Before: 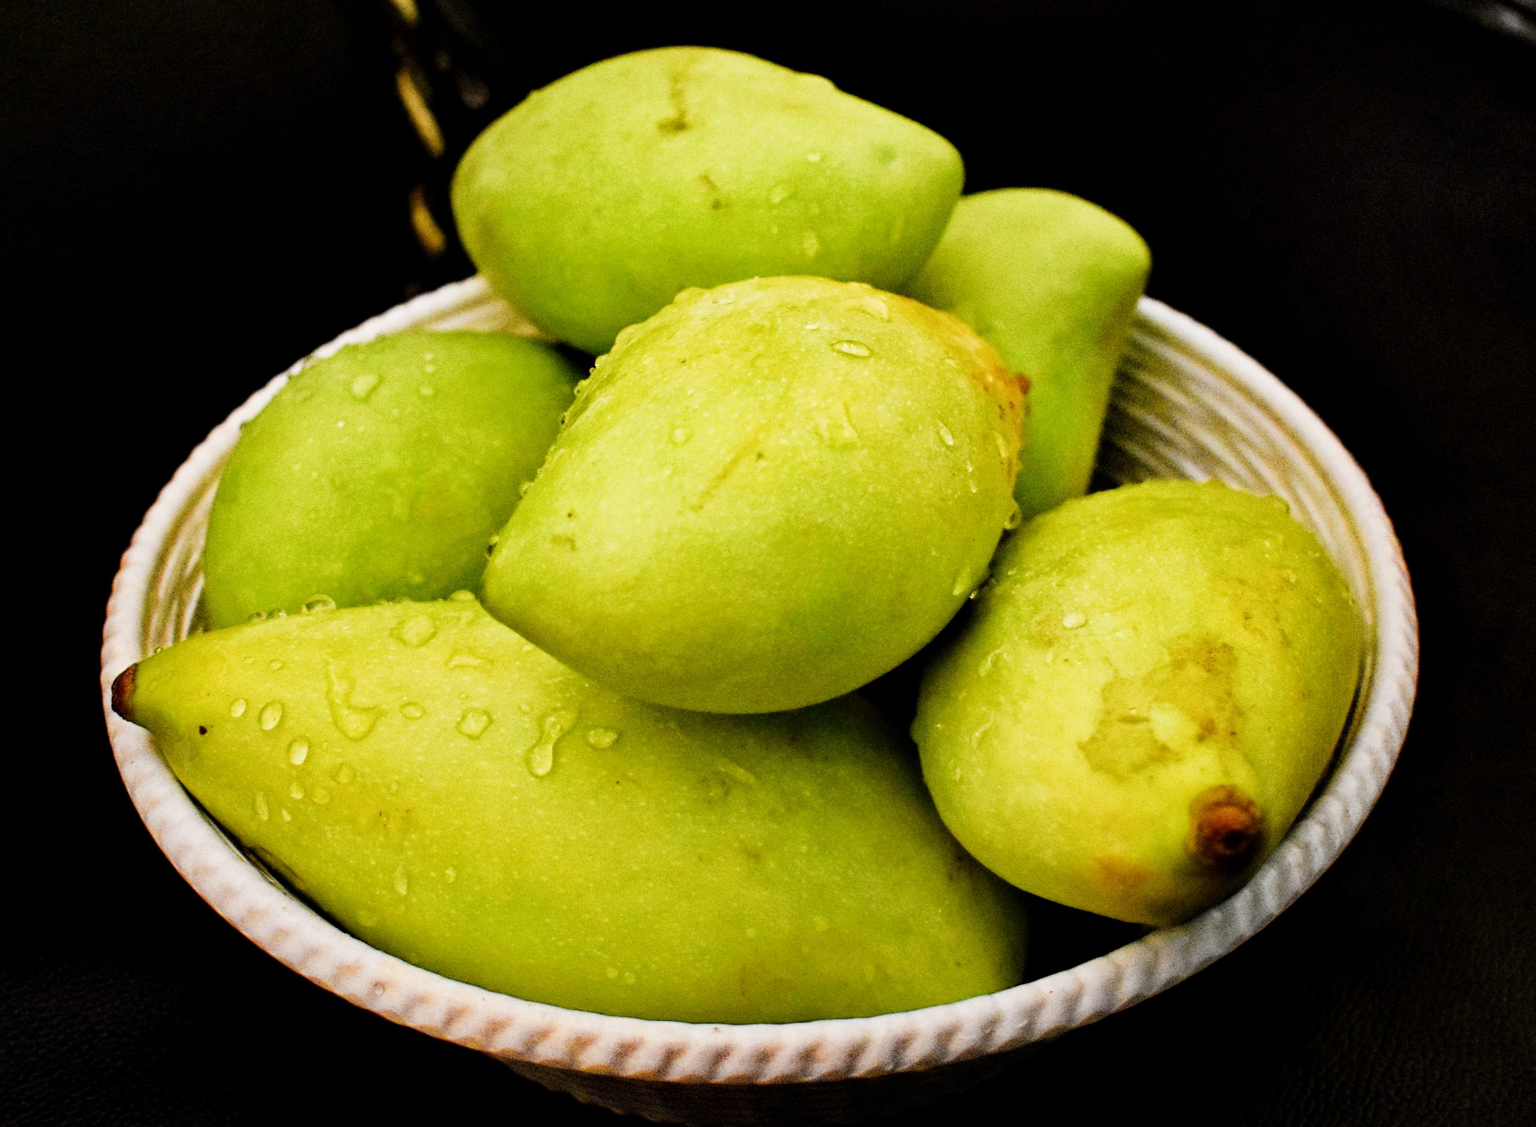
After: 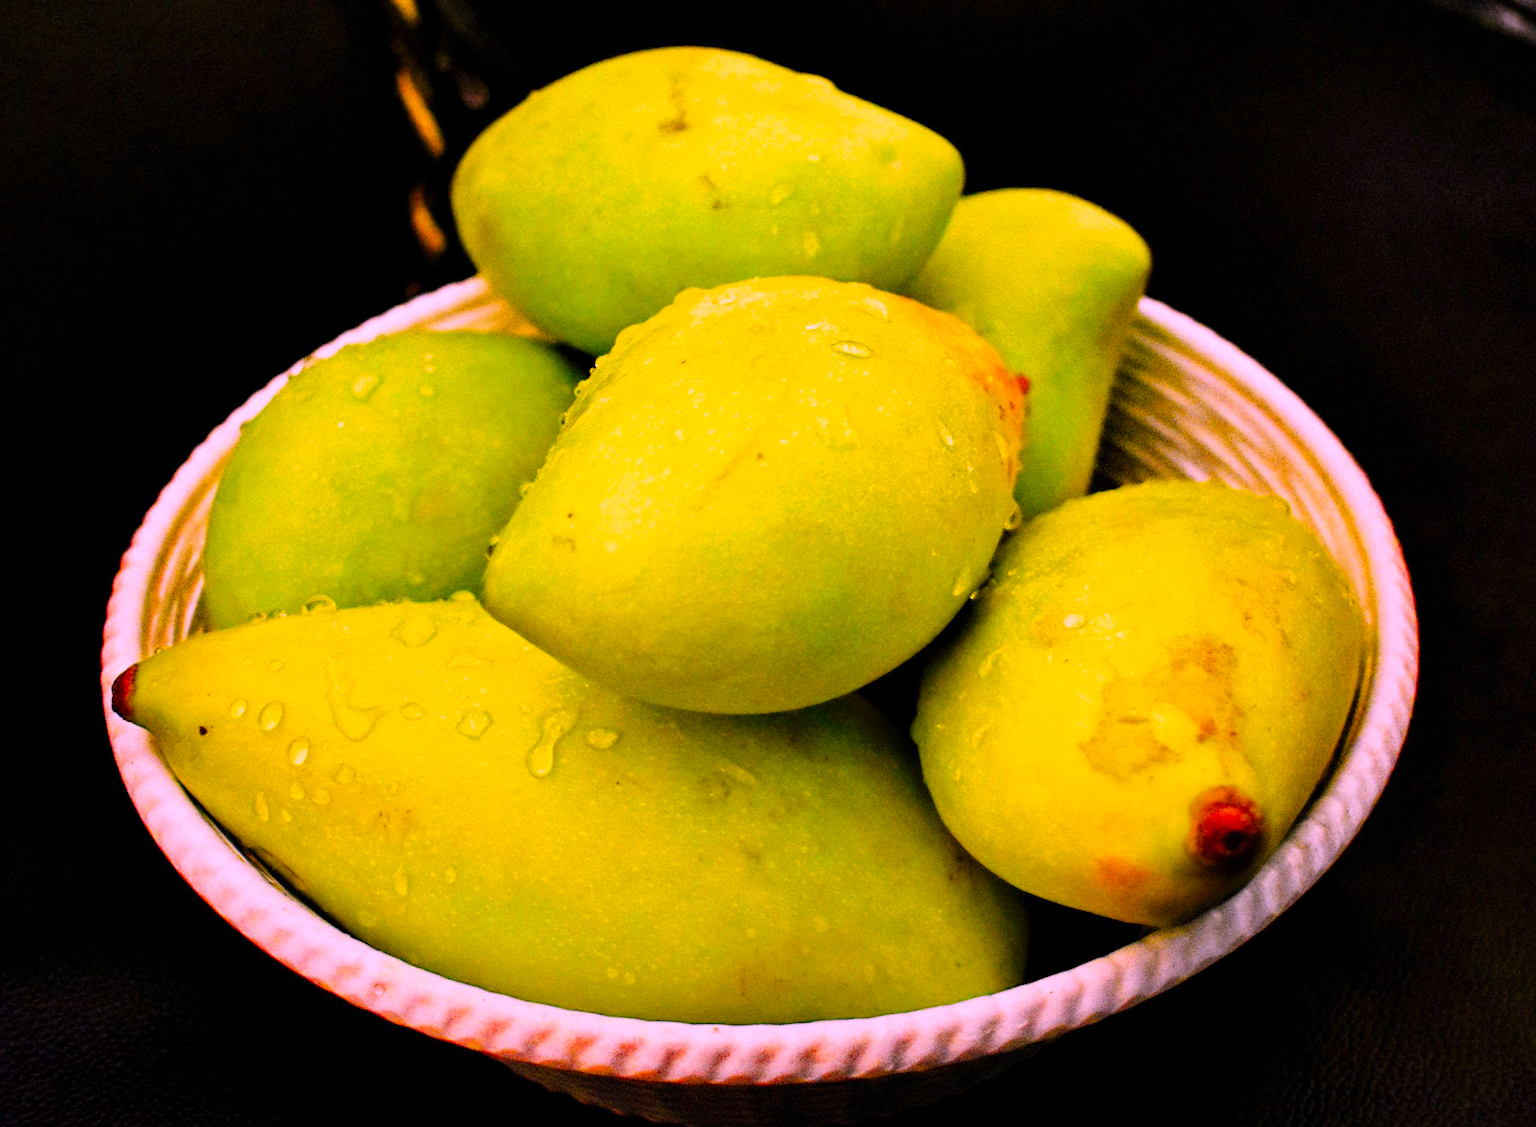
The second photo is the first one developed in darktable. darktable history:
color correction: highlights a* 19.53, highlights b* -12.04, saturation 1.65
contrast brightness saturation: contrast 0.026, brightness 0.056, saturation 0.127
